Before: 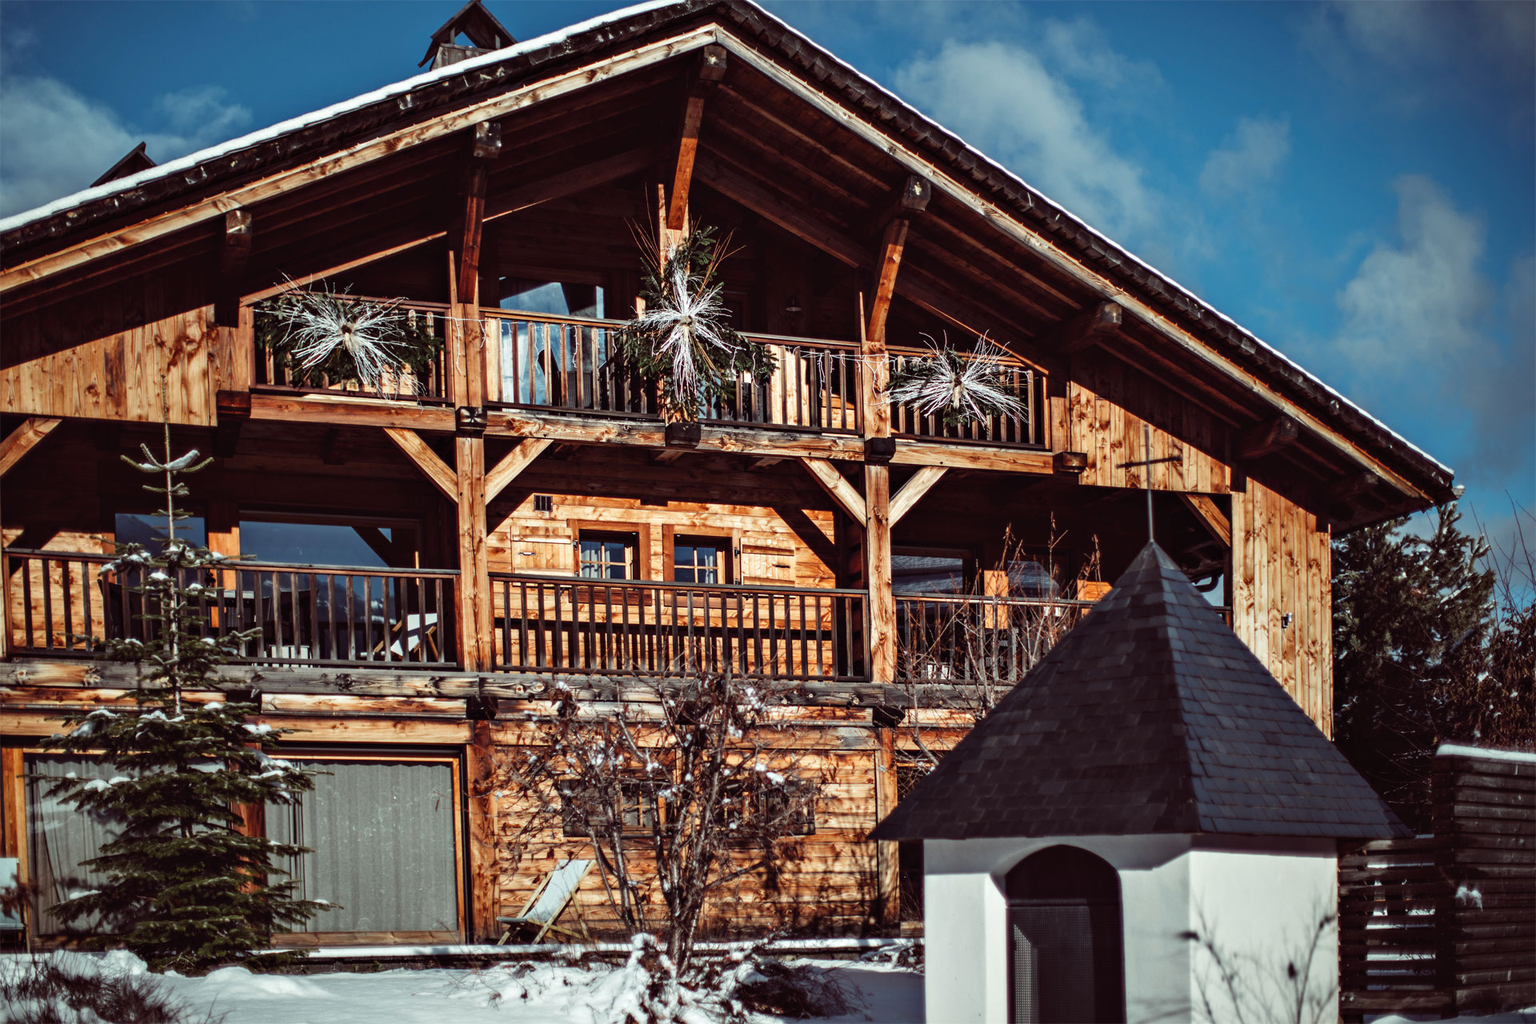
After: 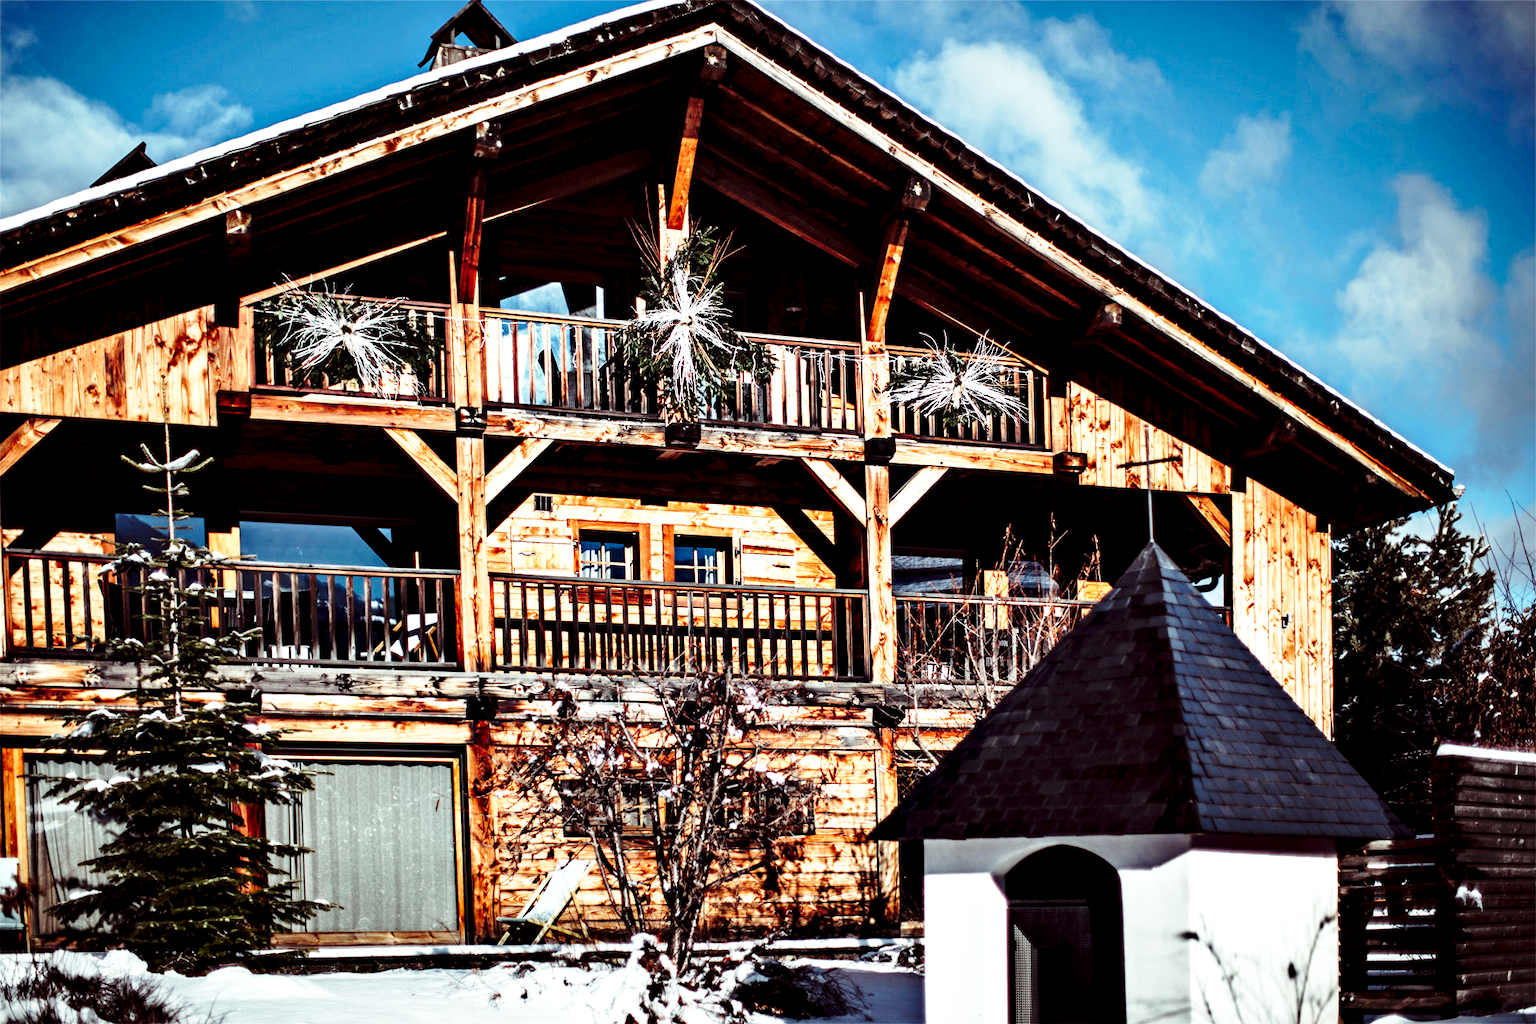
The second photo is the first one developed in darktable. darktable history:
base curve: curves: ch0 [(0, 0) (0.028, 0.03) (0.121, 0.232) (0.46, 0.748) (0.859, 0.968) (1, 1)], preserve colors none
contrast equalizer: octaves 7, y [[0.6 ×6], [0.55 ×6], [0 ×6], [0 ×6], [0 ×6]]
